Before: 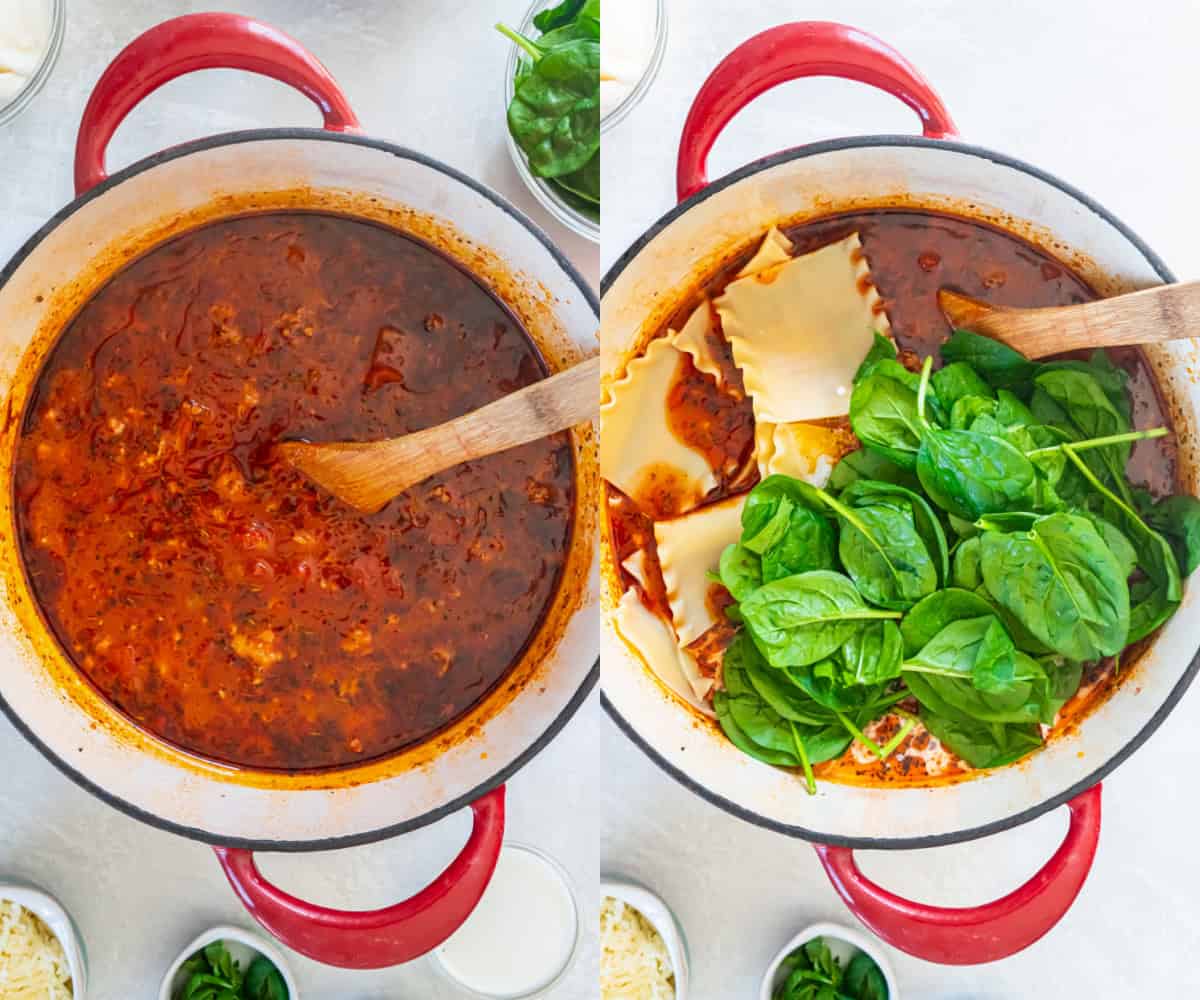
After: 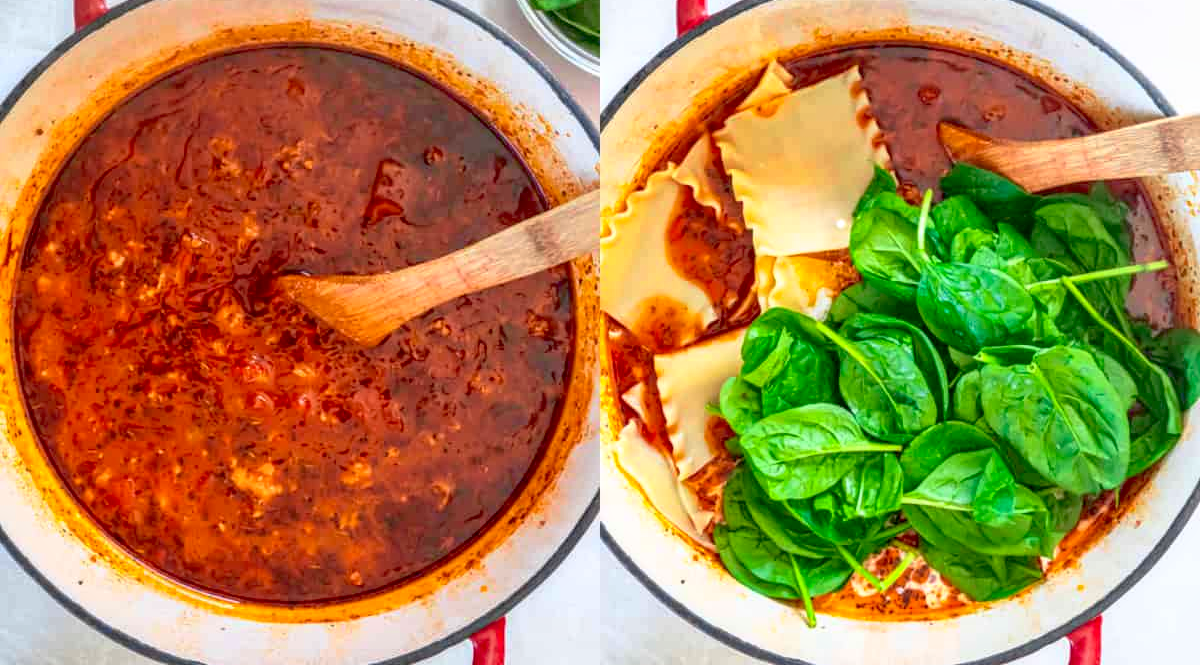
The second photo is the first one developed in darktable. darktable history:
shadows and highlights: on, module defaults
exposure: black level correction 0.007, compensate highlight preservation false
crop: top 16.727%, bottom 16.727%
local contrast: on, module defaults
tone curve: curves: ch0 [(0, 0.01) (0.037, 0.032) (0.131, 0.108) (0.275, 0.286) (0.483, 0.517) (0.61, 0.661) (0.697, 0.768) (0.797, 0.876) (0.888, 0.952) (0.997, 0.995)]; ch1 [(0, 0) (0.312, 0.262) (0.425, 0.402) (0.5, 0.5) (0.527, 0.532) (0.556, 0.585) (0.683, 0.706) (0.746, 0.77) (1, 1)]; ch2 [(0, 0) (0.223, 0.185) (0.333, 0.284) (0.432, 0.4) (0.502, 0.502) (0.525, 0.527) (0.545, 0.564) (0.587, 0.613) (0.636, 0.654) (0.711, 0.729) (0.845, 0.855) (0.998, 0.977)], color space Lab, independent channels, preserve colors none
